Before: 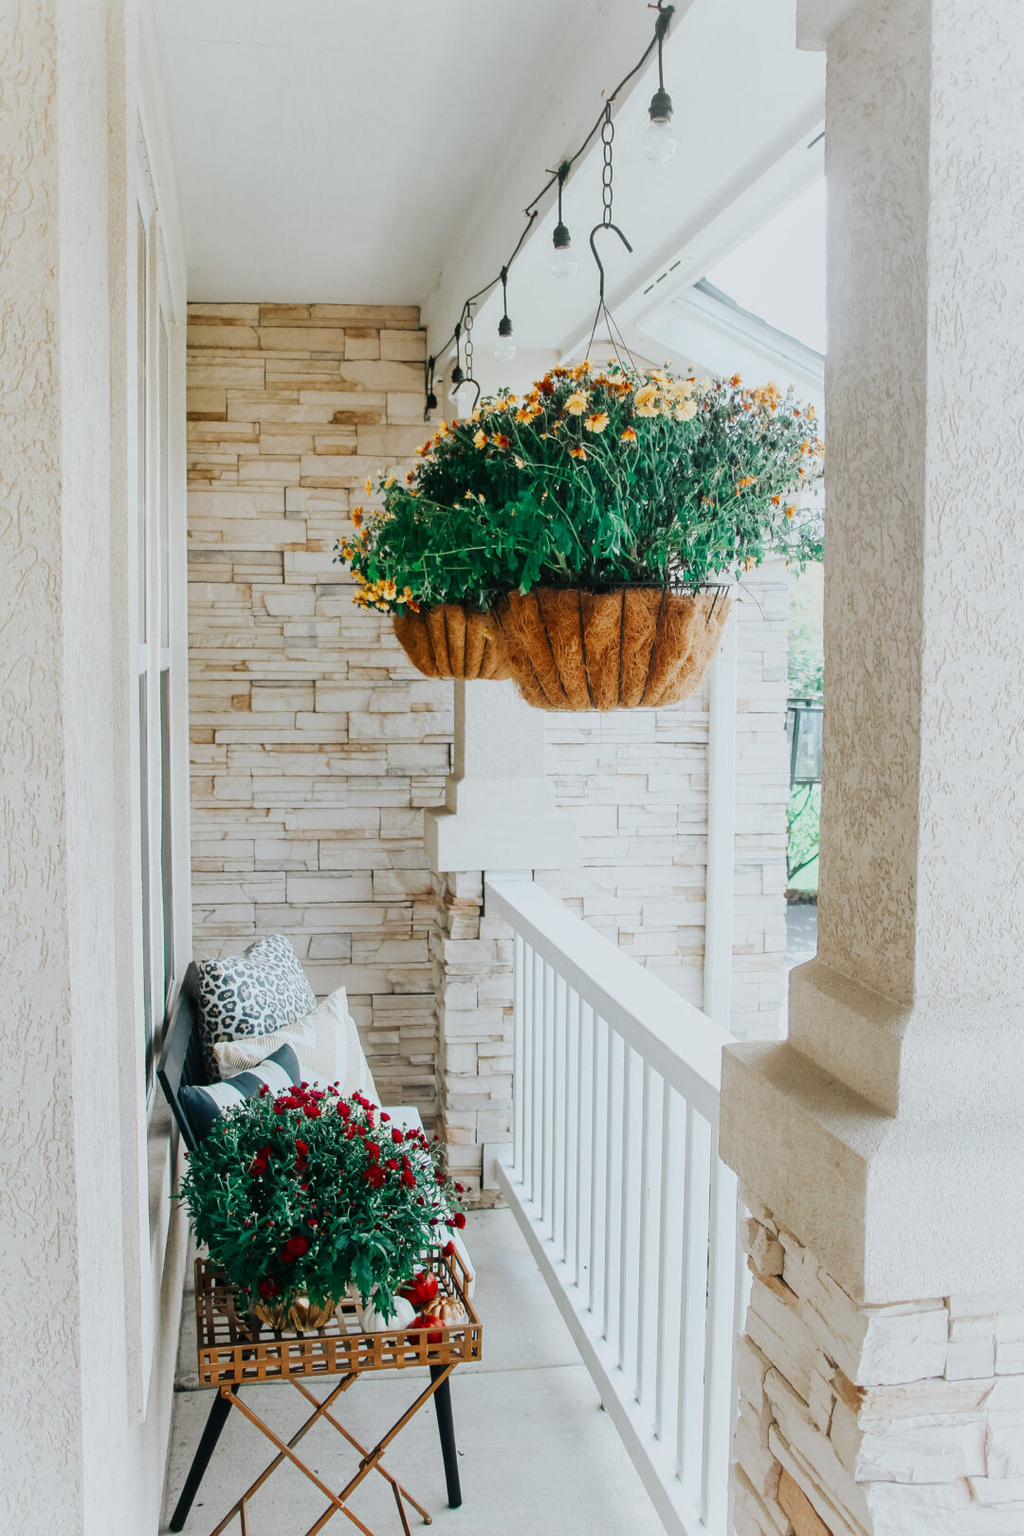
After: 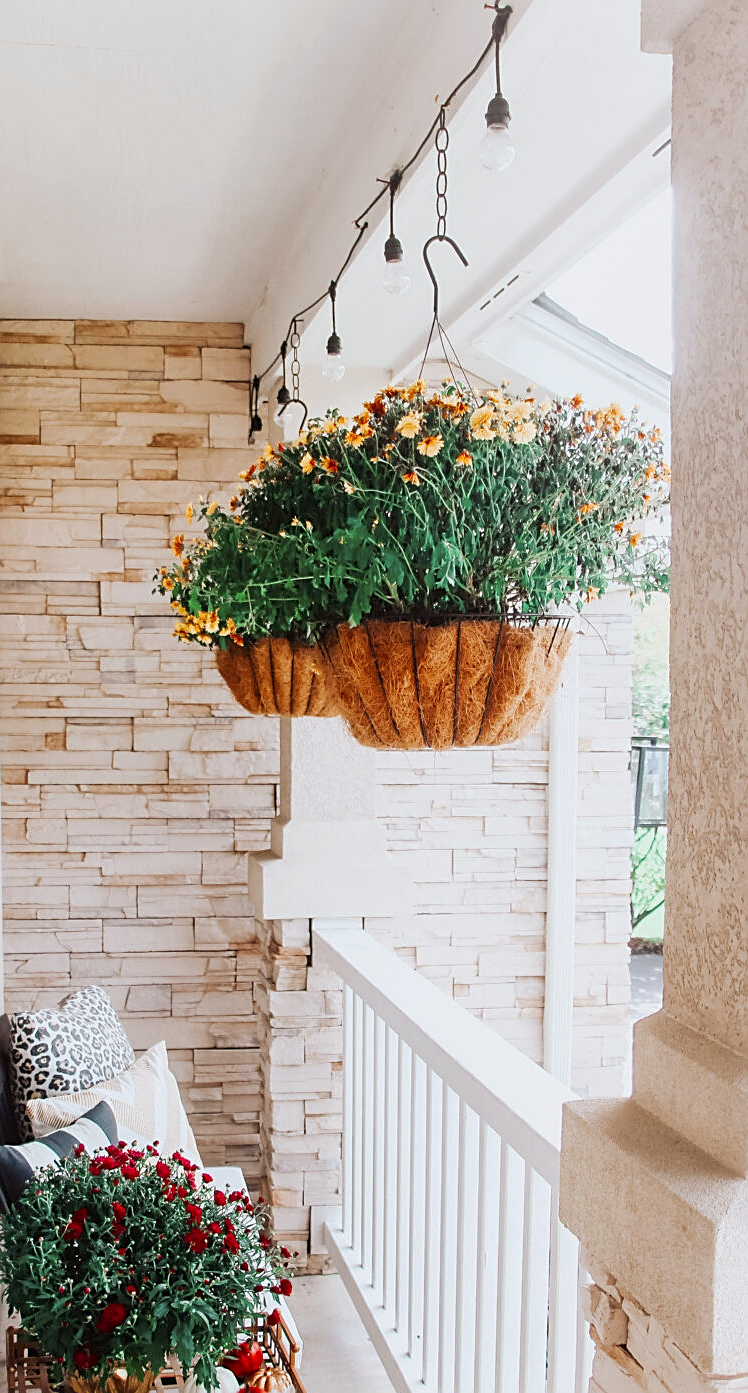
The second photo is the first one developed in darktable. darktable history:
exposure: exposure 0.2 EV, compensate highlight preservation false
rgb levels: mode RGB, independent channels, levels [[0, 0.474, 1], [0, 0.5, 1], [0, 0.5, 1]]
sharpen: on, module defaults
crop: left 18.479%, right 12.2%, bottom 13.971%
